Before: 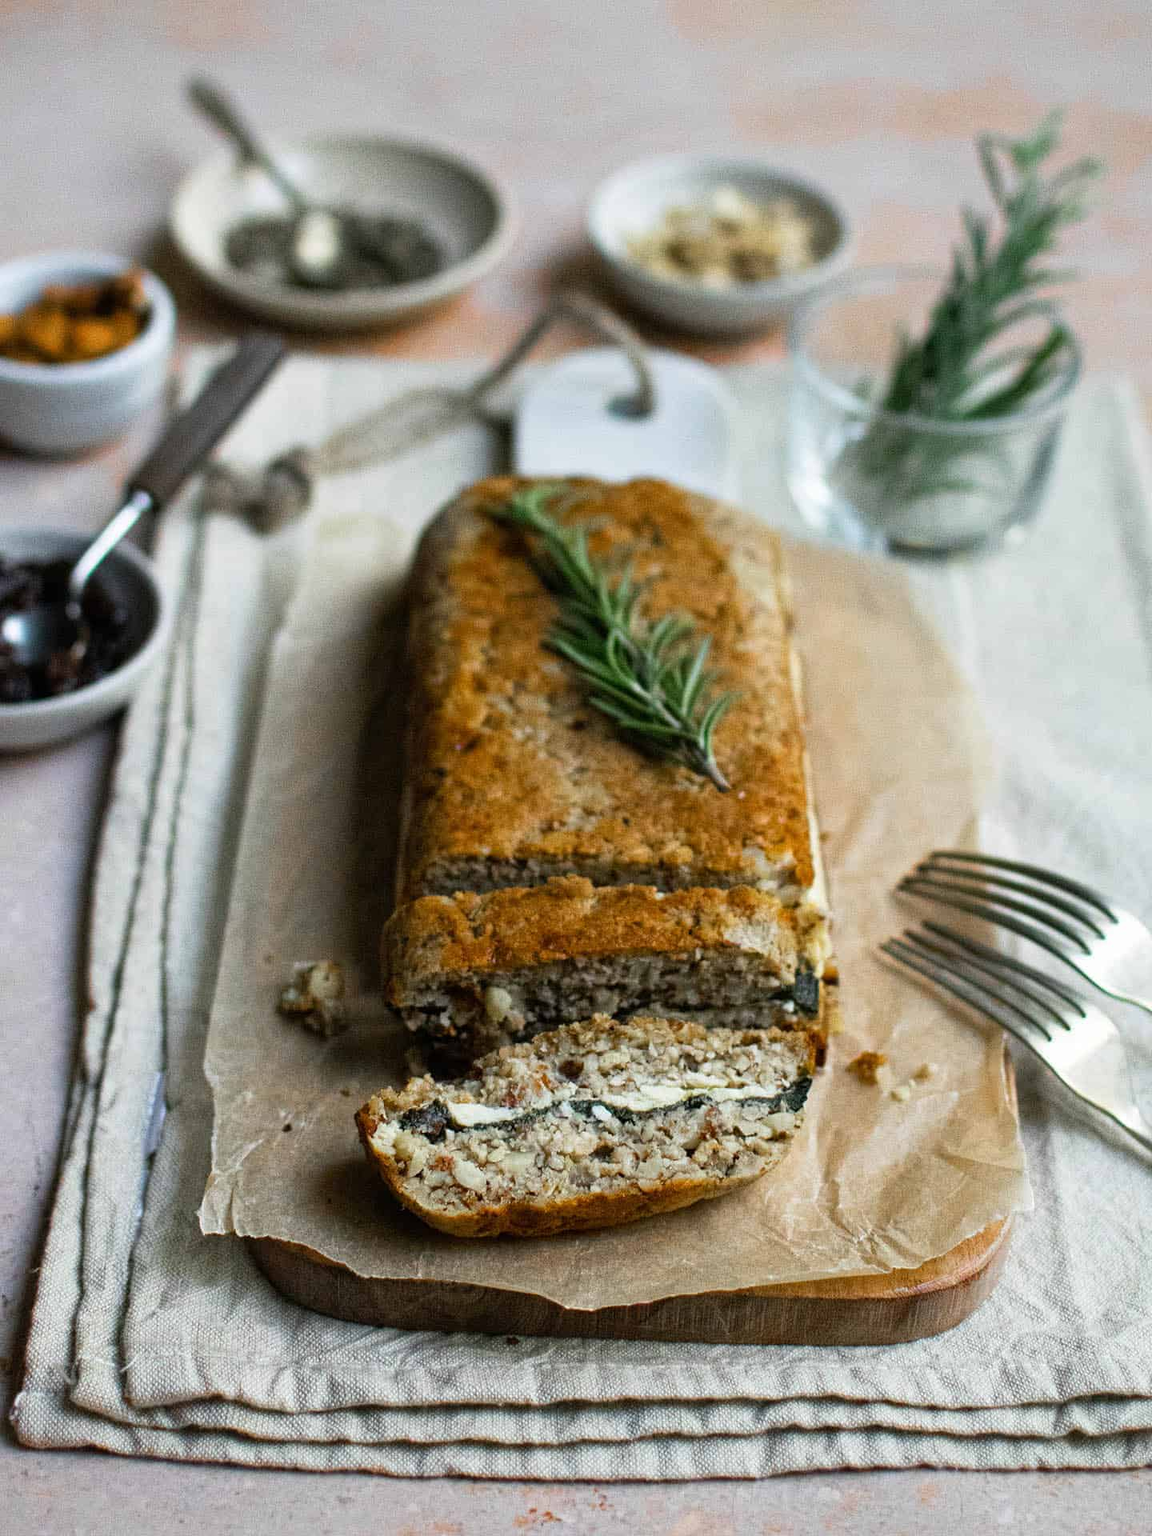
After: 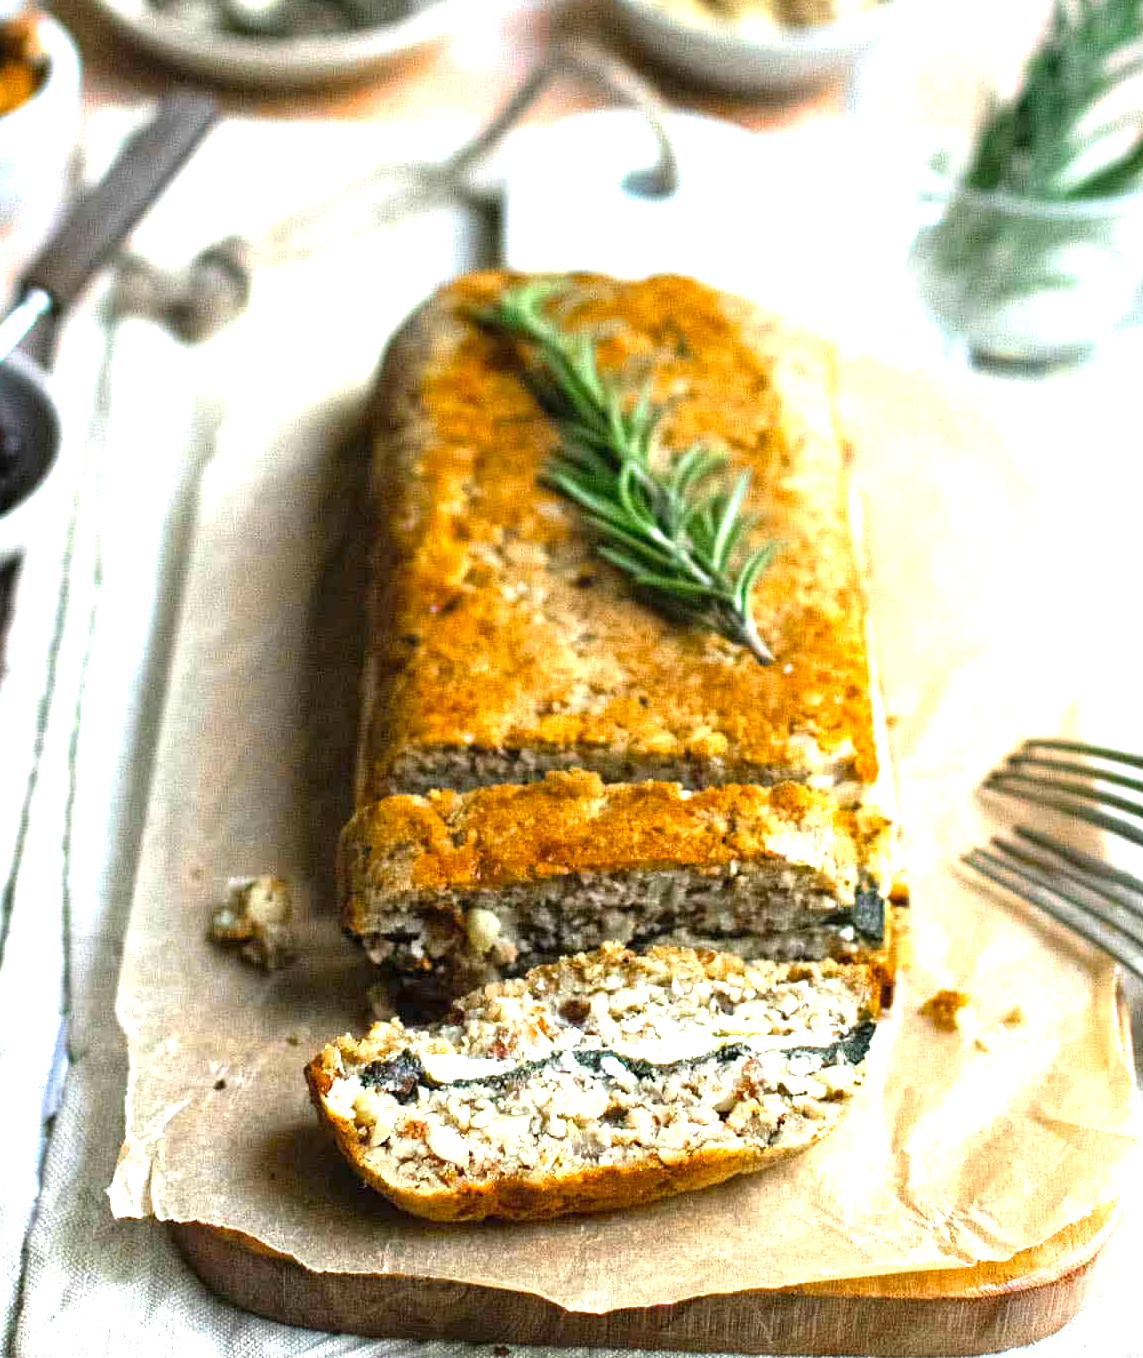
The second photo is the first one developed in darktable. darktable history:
crop: left 9.712%, top 16.928%, right 10.845%, bottom 12.332%
exposure: black level correction 0, exposure 1.5 EV, compensate exposure bias true, compensate highlight preservation false
color balance: output saturation 110%
